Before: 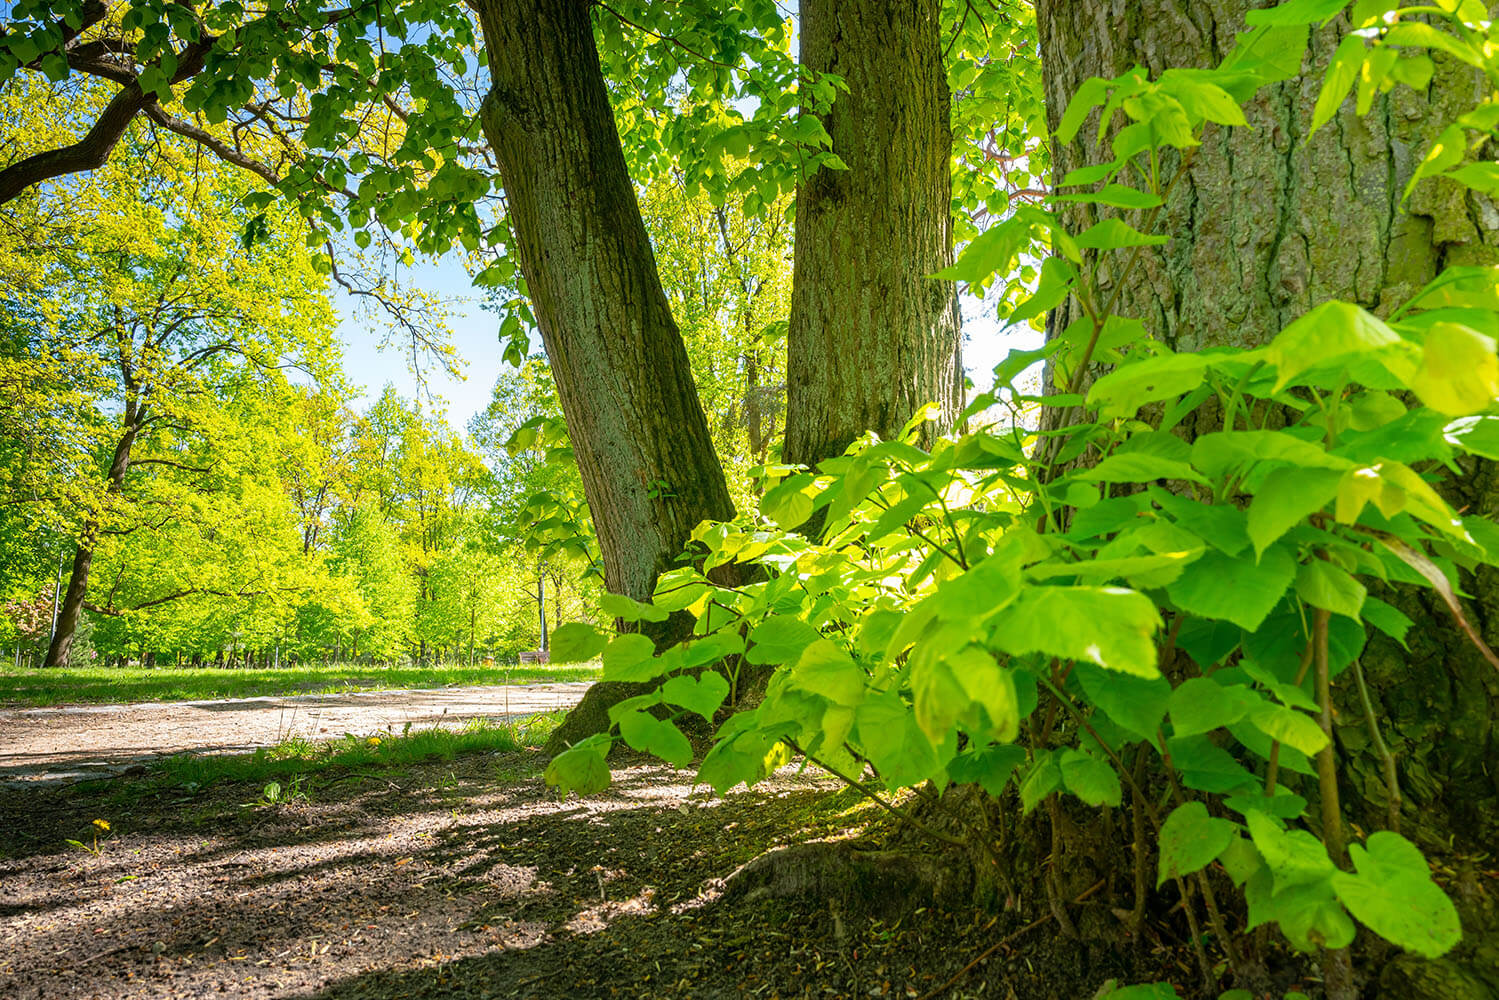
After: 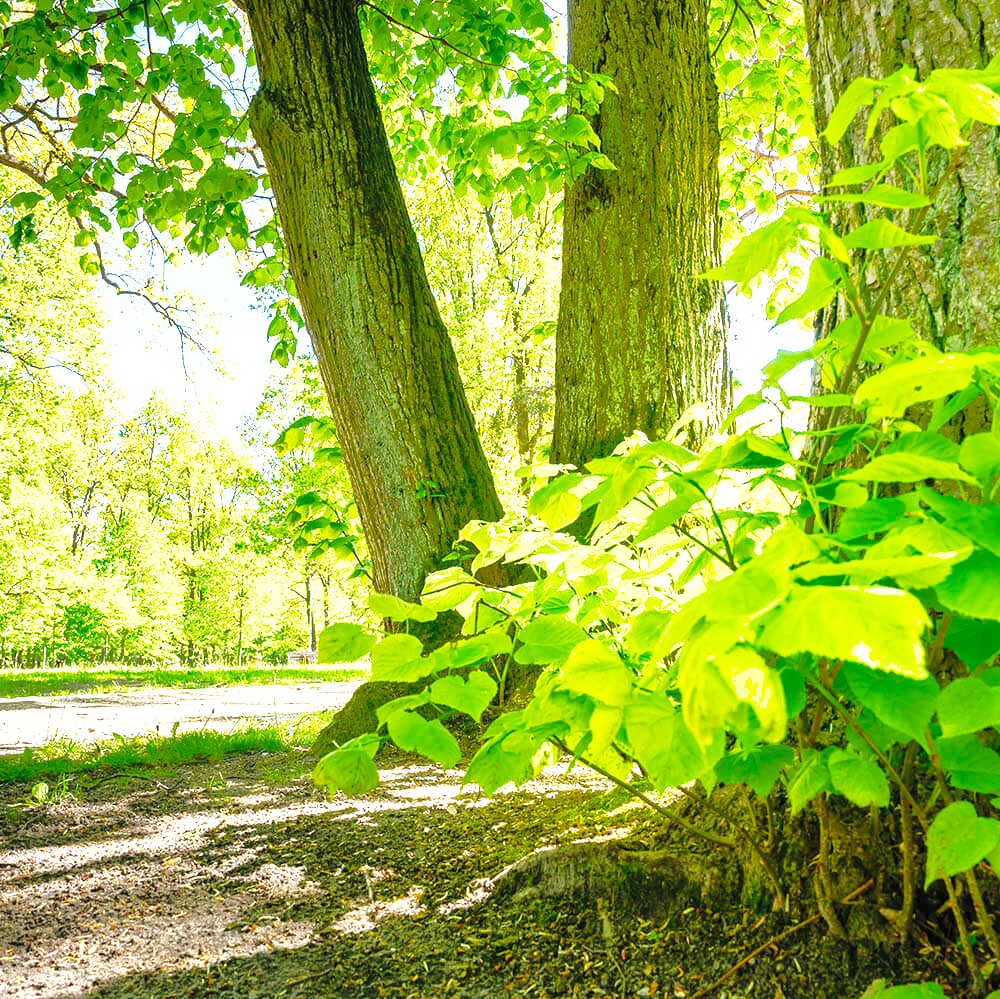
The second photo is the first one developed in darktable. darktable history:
exposure: black level correction 0, exposure 1.106 EV, compensate exposure bias true, compensate highlight preservation false
crop and rotate: left 15.539%, right 17.738%
base curve: curves: ch0 [(0, 0) (0.028, 0.03) (0.121, 0.232) (0.46, 0.748) (0.859, 0.968) (1, 1)], preserve colors none
shadows and highlights: shadows 39.77, highlights -59.96
